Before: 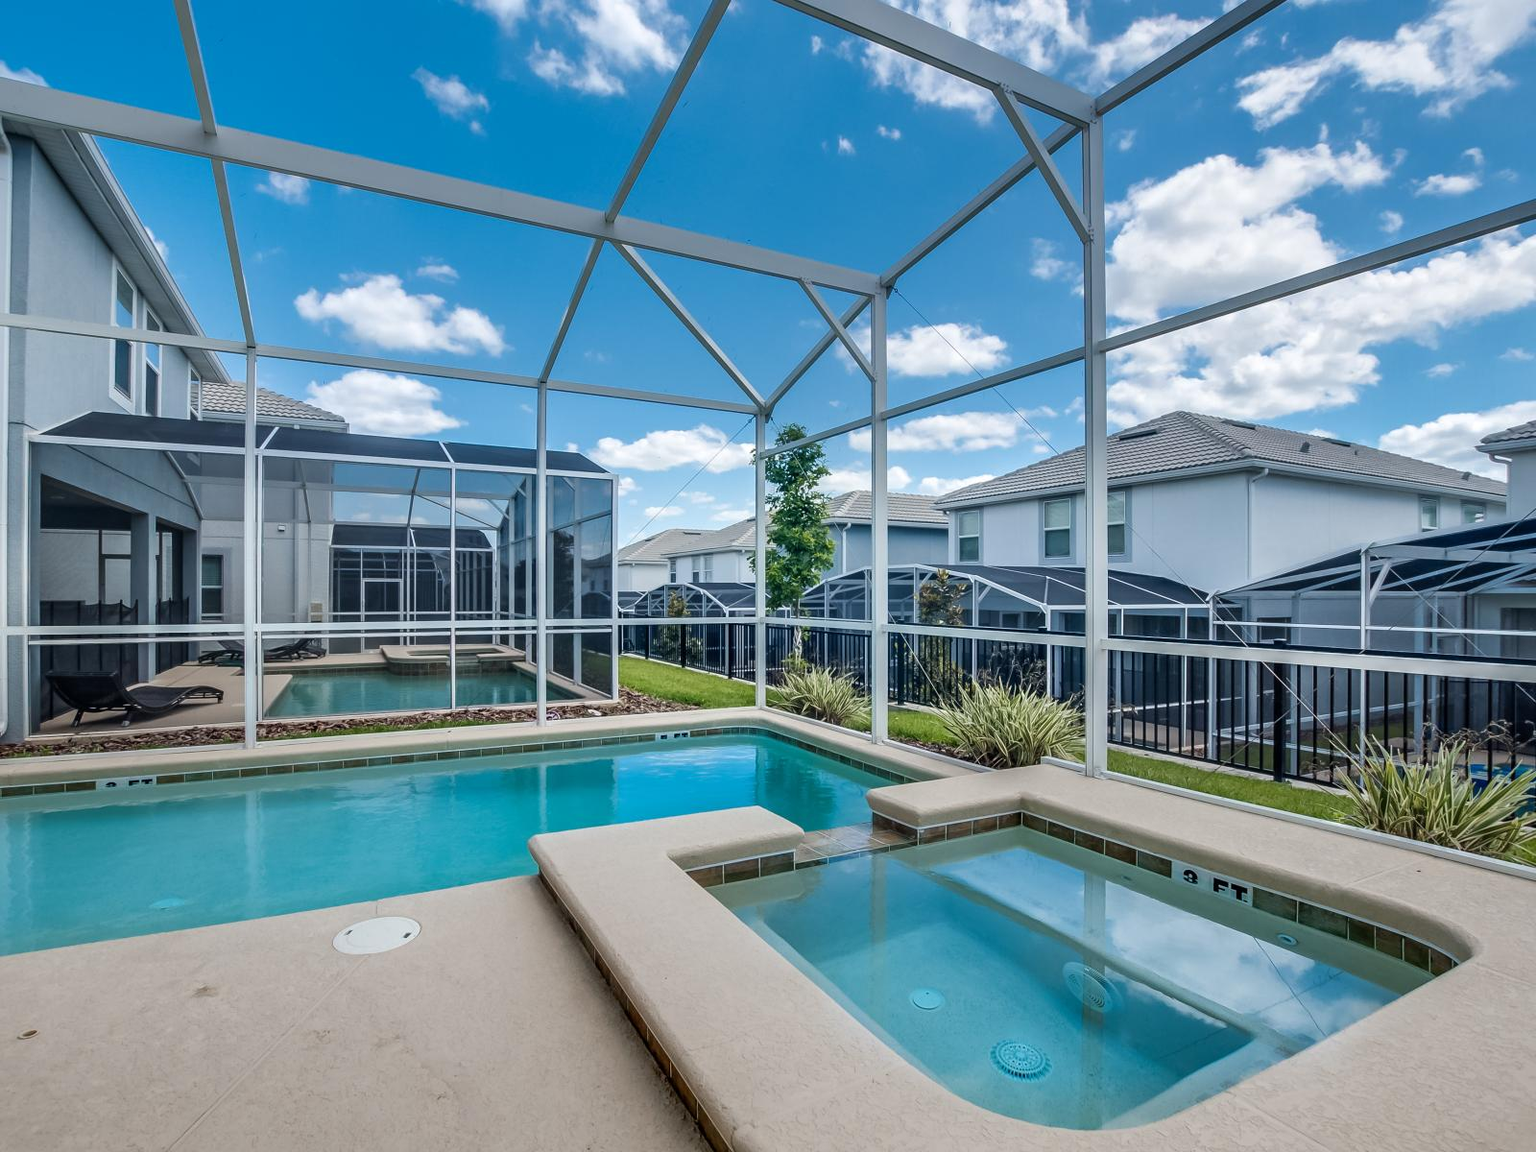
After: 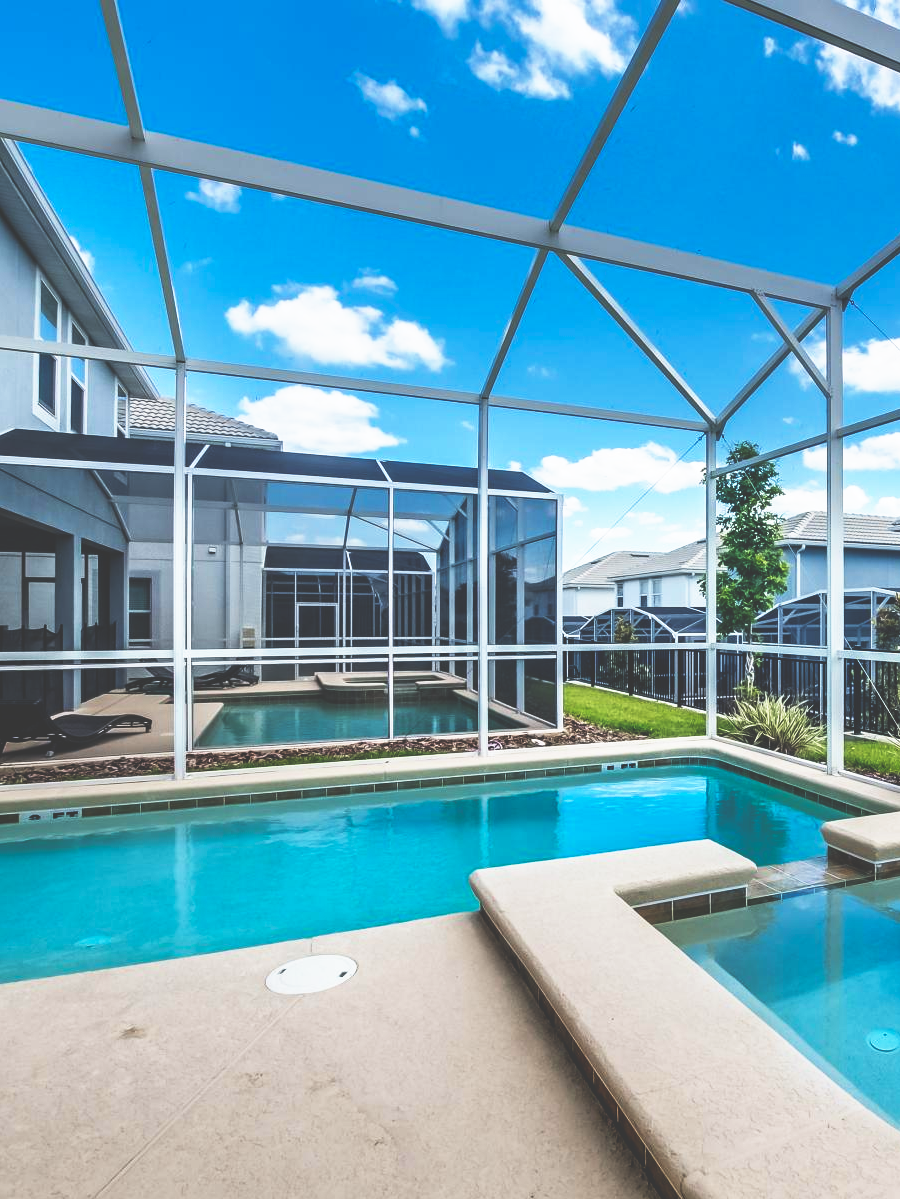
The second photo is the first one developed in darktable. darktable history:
base curve: curves: ch0 [(0, 0.036) (0.007, 0.037) (0.604, 0.887) (1, 1)], preserve colors none
crop: left 5.114%, right 38.589%
